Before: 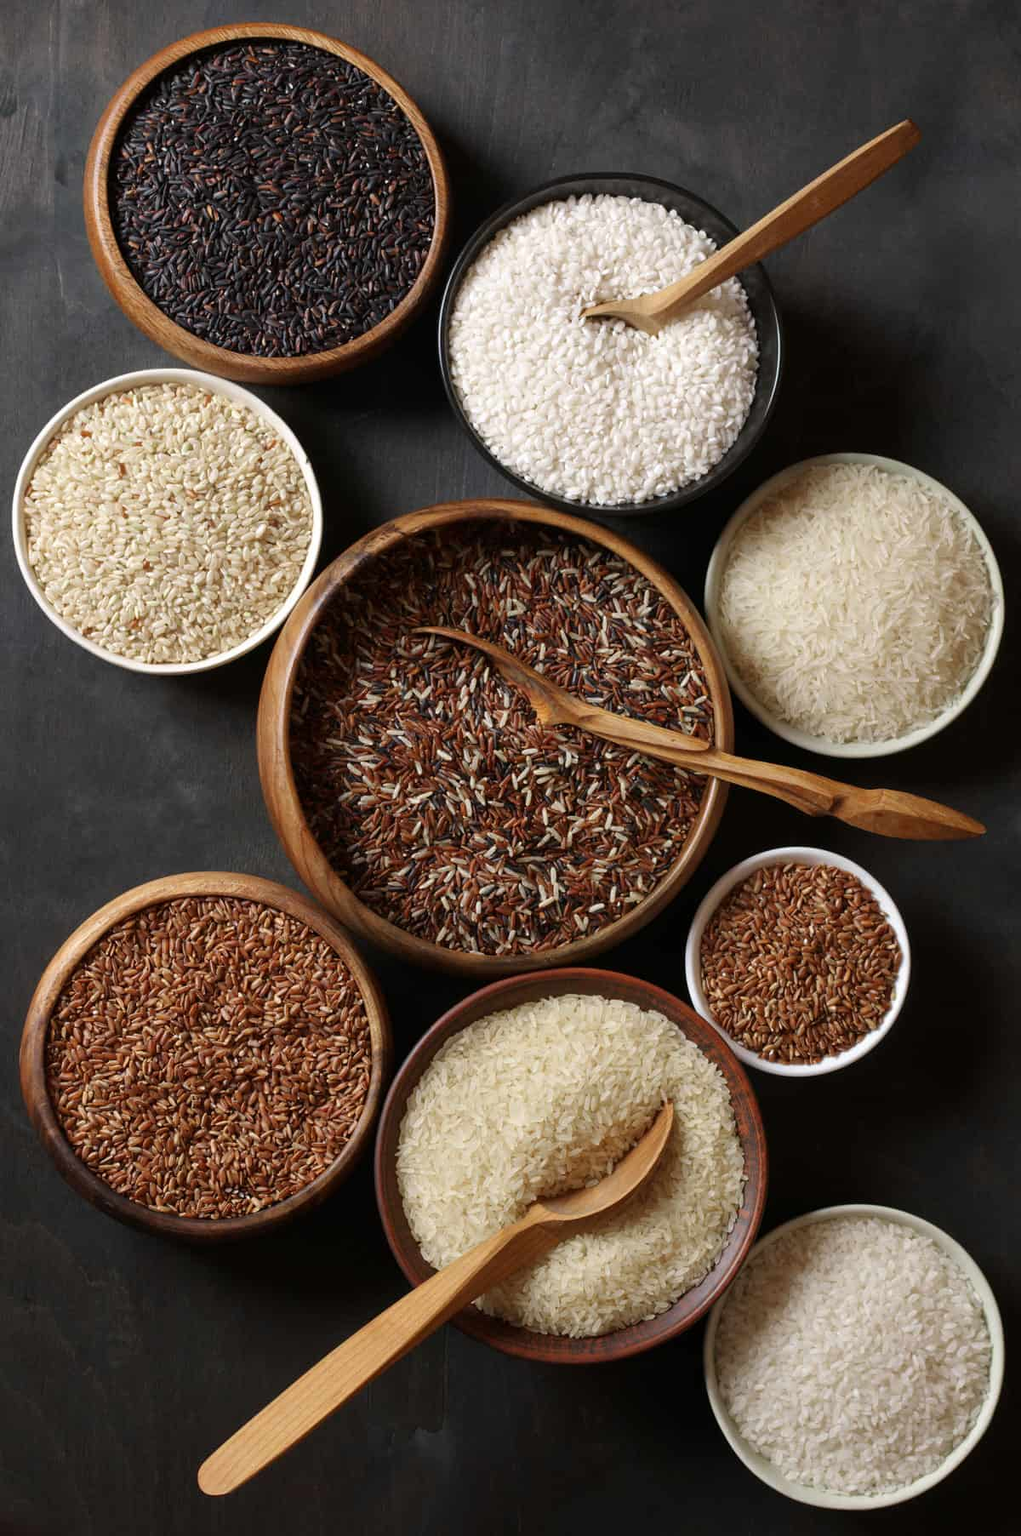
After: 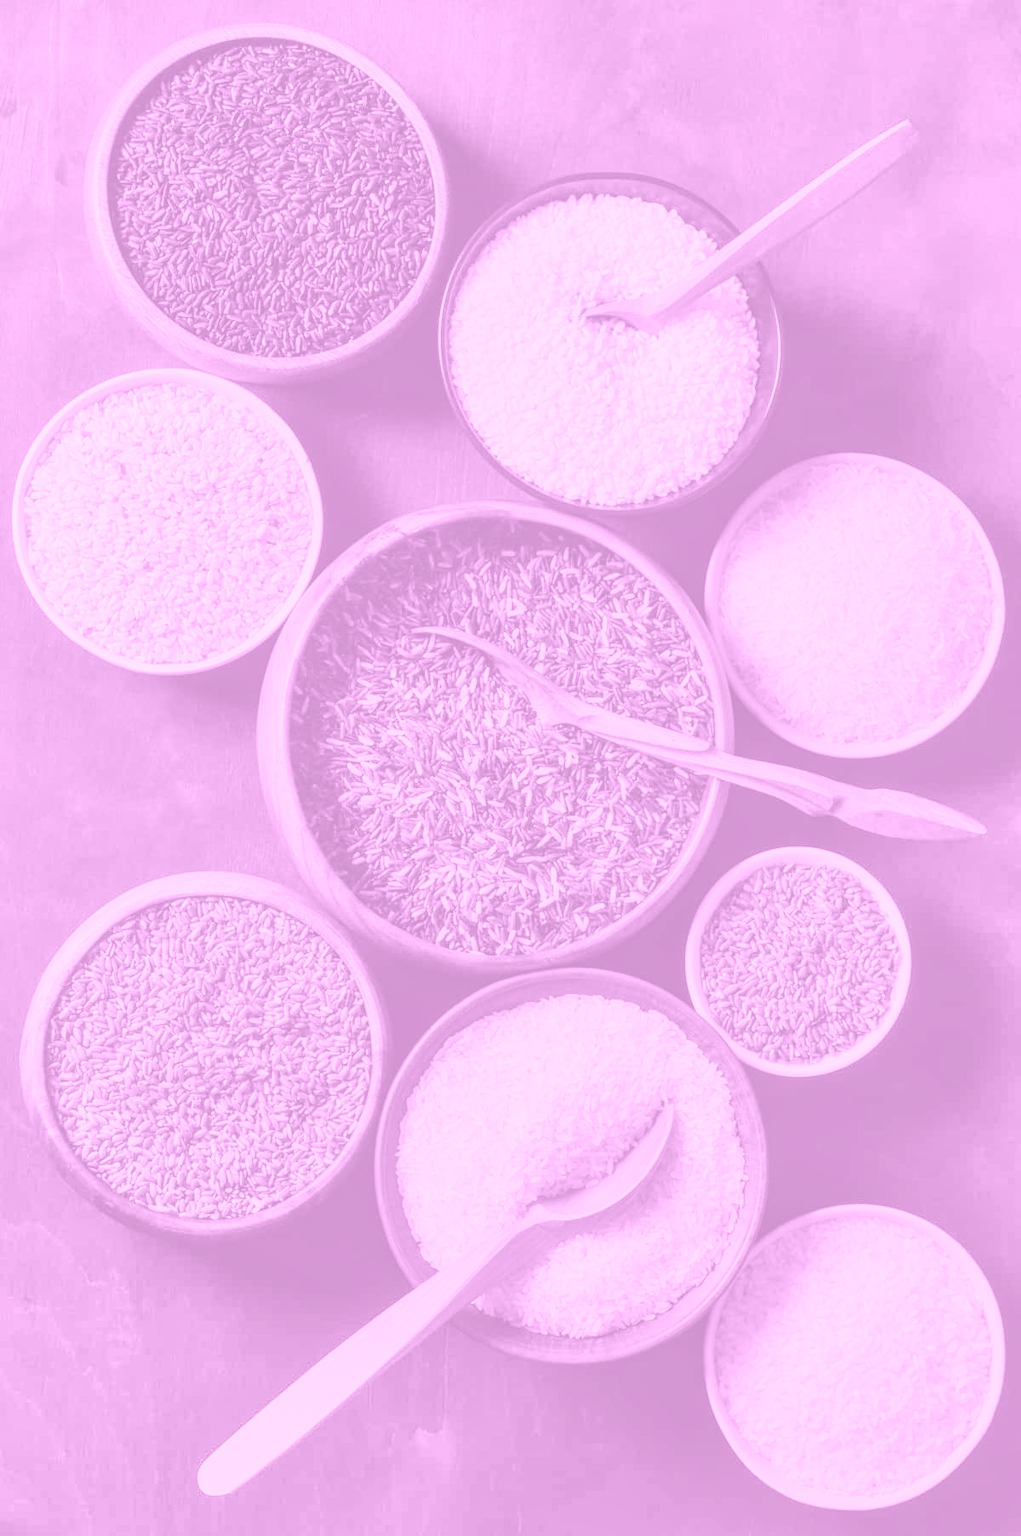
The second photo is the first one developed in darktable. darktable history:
colorize: hue 331.2°, saturation 75%, source mix 30.28%, lightness 70.52%, version 1
tone equalizer: -8 EV -0.417 EV, -7 EV -0.389 EV, -6 EV -0.333 EV, -5 EV -0.222 EV, -3 EV 0.222 EV, -2 EV 0.333 EV, -1 EV 0.389 EV, +0 EV 0.417 EV, edges refinement/feathering 500, mask exposure compensation -1.57 EV, preserve details no
global tonemap: drago (0.7, 100)
local contrast: on, module defaults
shadows and highlights: shadows 80.73, white point adjustment -9.07, highlights -61.46, soften with gaussian
